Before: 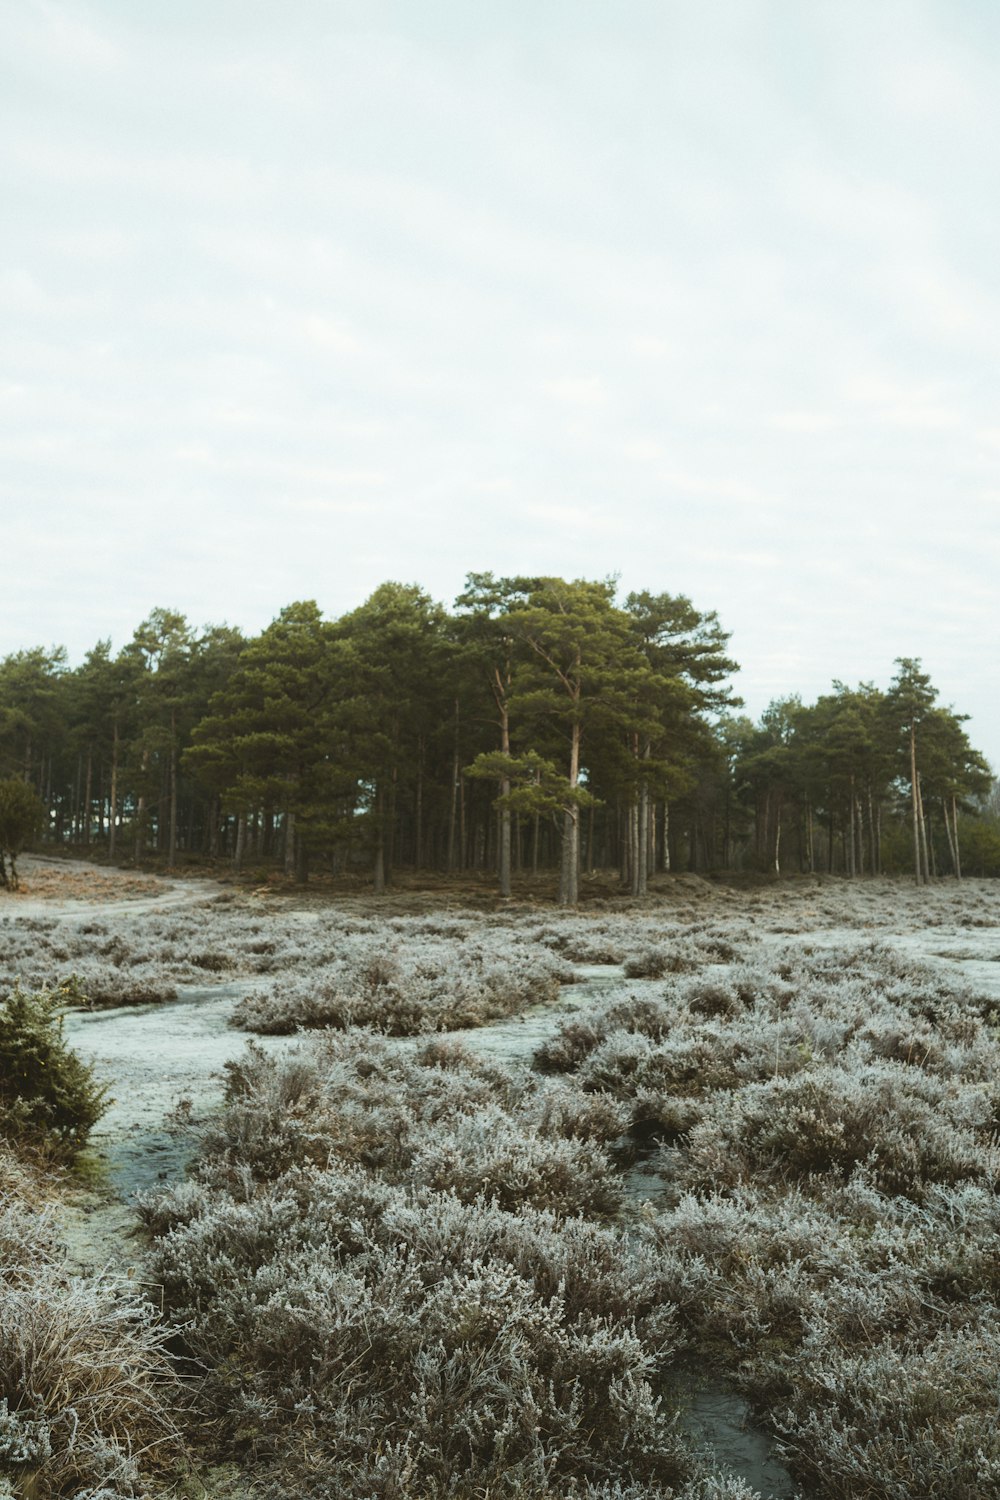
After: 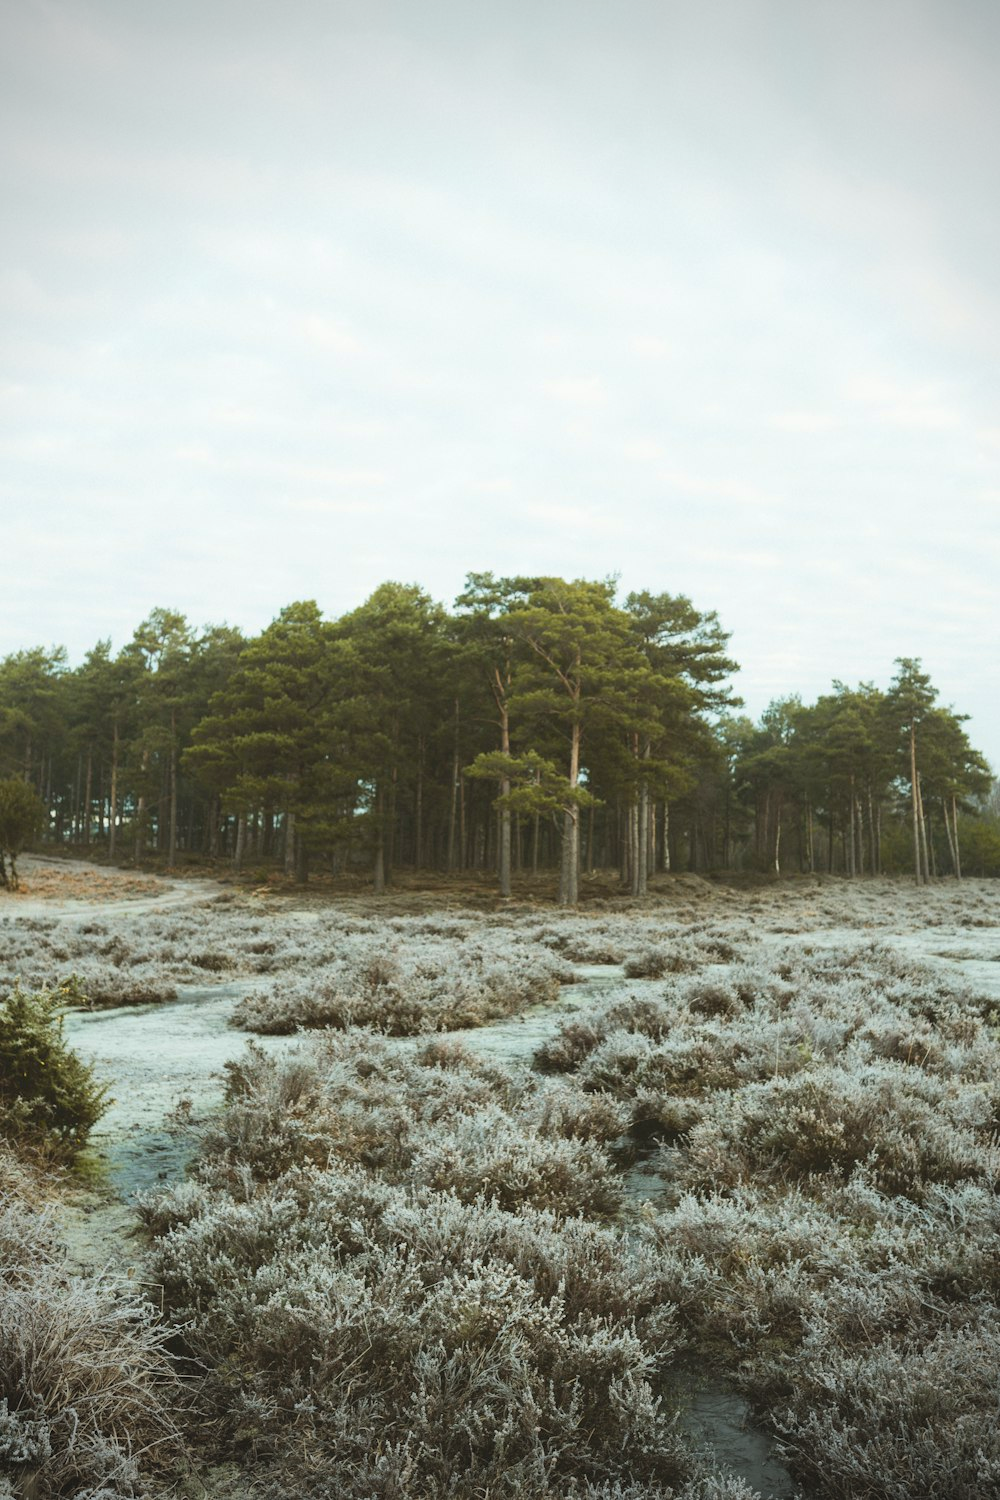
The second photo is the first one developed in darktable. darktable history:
shadows and highlights: shadows 25, highlights -25
vignetting: fall-off start 74.49%, fall-off radius 65.9%, brightness -0.628, saturation -0.68
contrast brightness saturation: contrast 0.07, brightness 0.08, saturation 0.18
